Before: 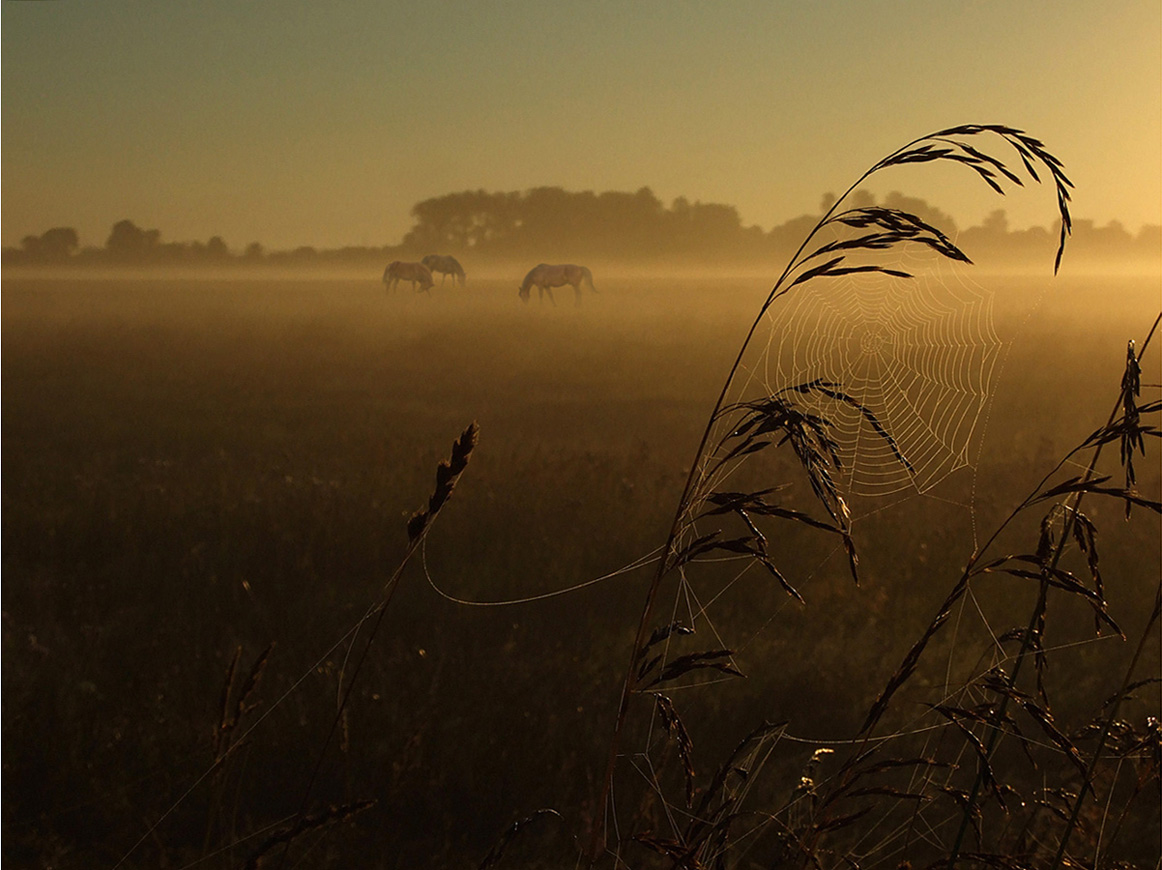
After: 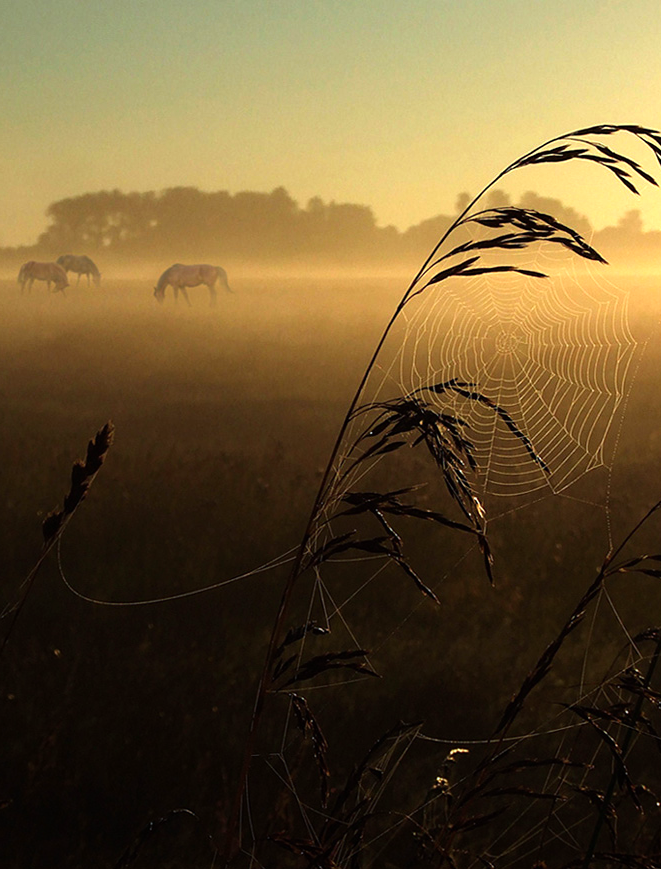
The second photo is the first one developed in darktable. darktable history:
crop: left 31.446%, top 0.013%, right 11.628%
color calibration: output R [0.972, 0.068, -0.094, 0], output G [-0.178, 1.216, -0.086, 0], output B [0.095, -0.136, 0.98, 0], x 0.37, y 0.382, temperature 4315.96 K
tone equalizer: -8 EV -1.12 EV, -7 EV -0.978 EV, -6 EV -0.855 EV, -5 EV -0.547 EV, -3 EV 0.579 EV, -2 EV 0.867 EV, -1 EV 1.01 EV, +0 EV 1.07 EV, mask exposure compensation -0.493 EV
